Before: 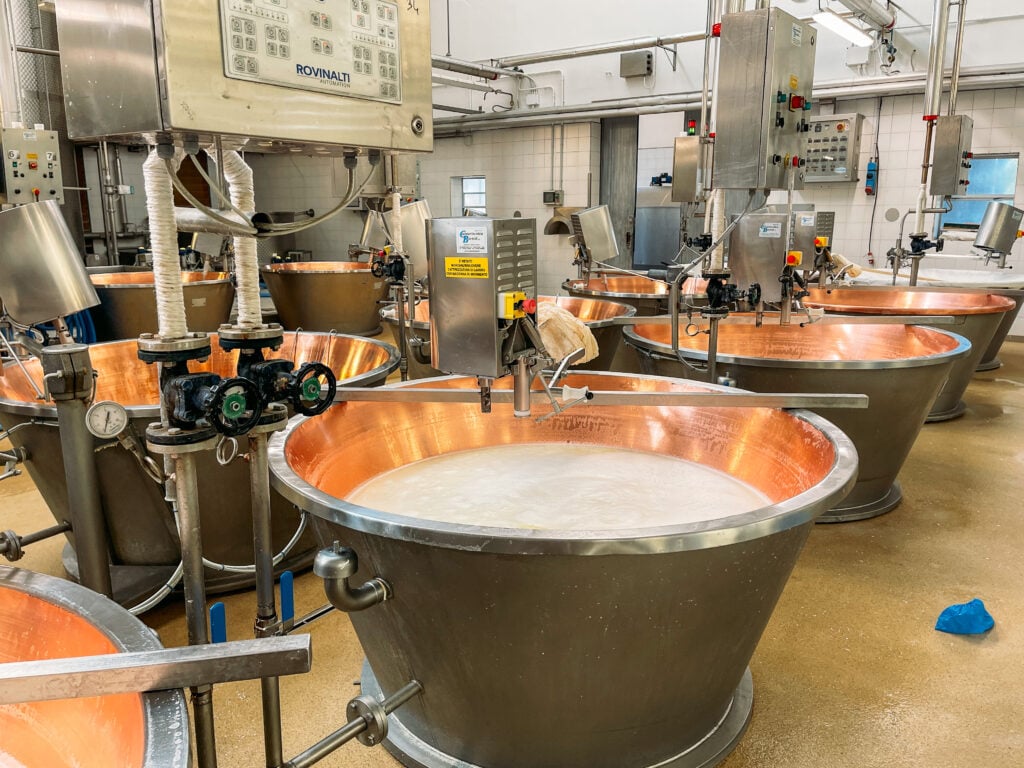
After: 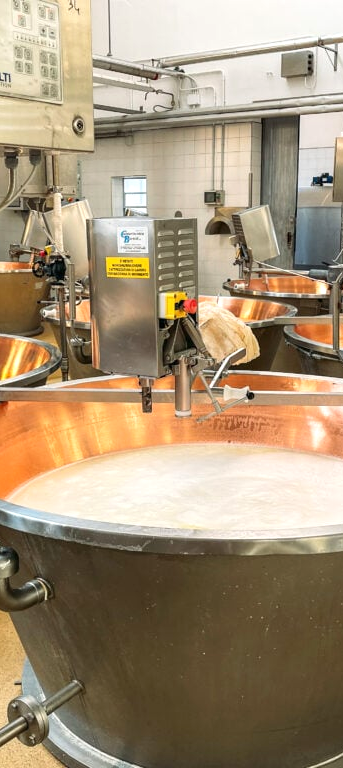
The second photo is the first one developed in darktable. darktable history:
crop: left 33.133%, right 33.33%
exposure: exposure 0.299 EV, compensate highlight preservation false
